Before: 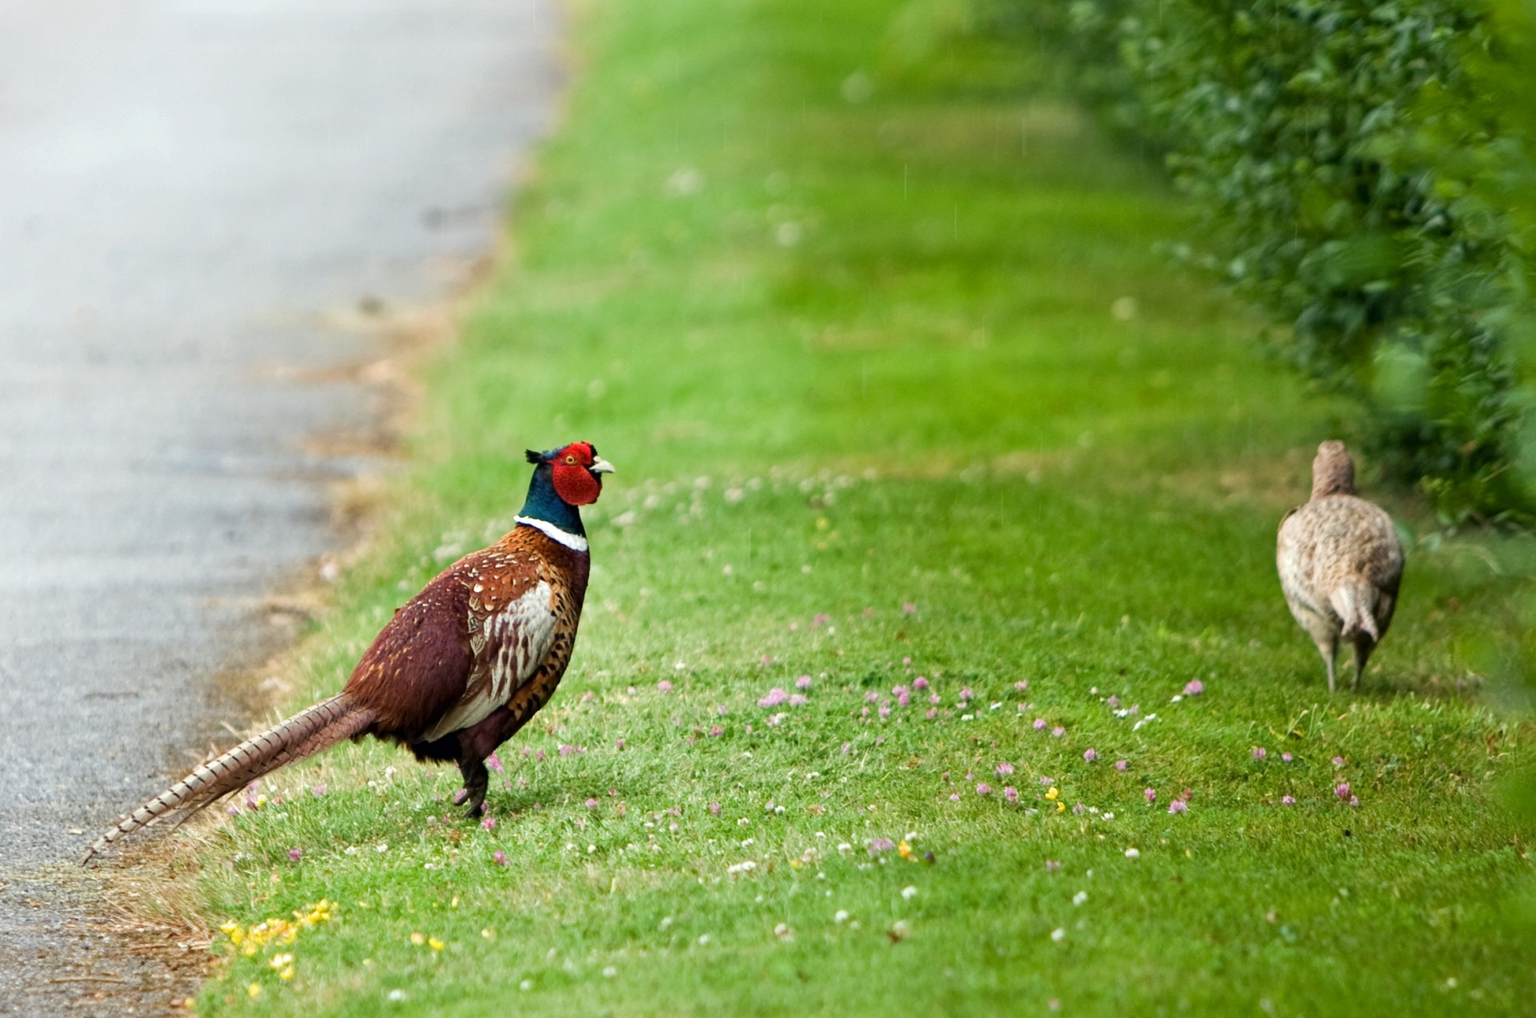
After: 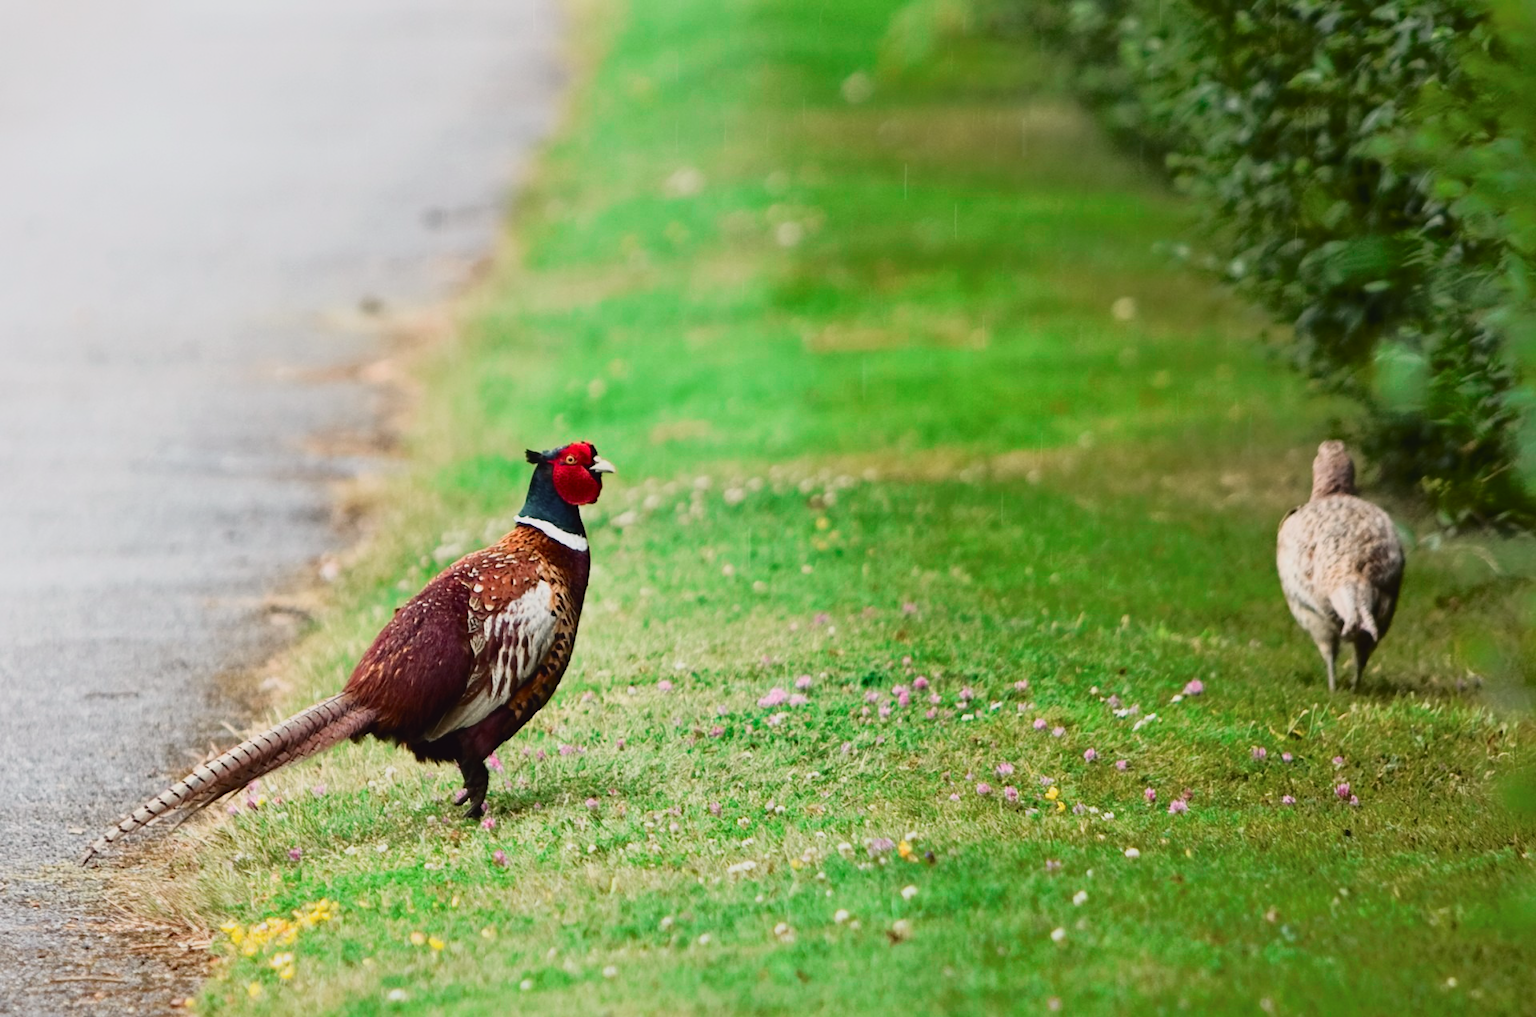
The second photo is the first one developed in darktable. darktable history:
exposure: exposure -0.155 EV, compensate highlight preservation false
tone curve: curves: ch0 [(0, 0.032) (0.094, 0.08) (0.265, 0.208) (0.41, 0.417) (0.498, 0.496) (0.638, 0.673) (0.819, 0.841) (0.96, 0.899)]; ch1 [(0, 0) (0.161, 0.092) (0.37, 0.302) (0.417, 0.434) (0.495, 0.504) (0.576, 0.589) (0.725, 0.765) (1, 1)]; ch2 [(0, 0) (0.352, 0.403) (0.45, 0.469) (0.521, 0.515) (0.59, 0.579) (1, 1)], color space Lab, independent channels, preserve colors none
